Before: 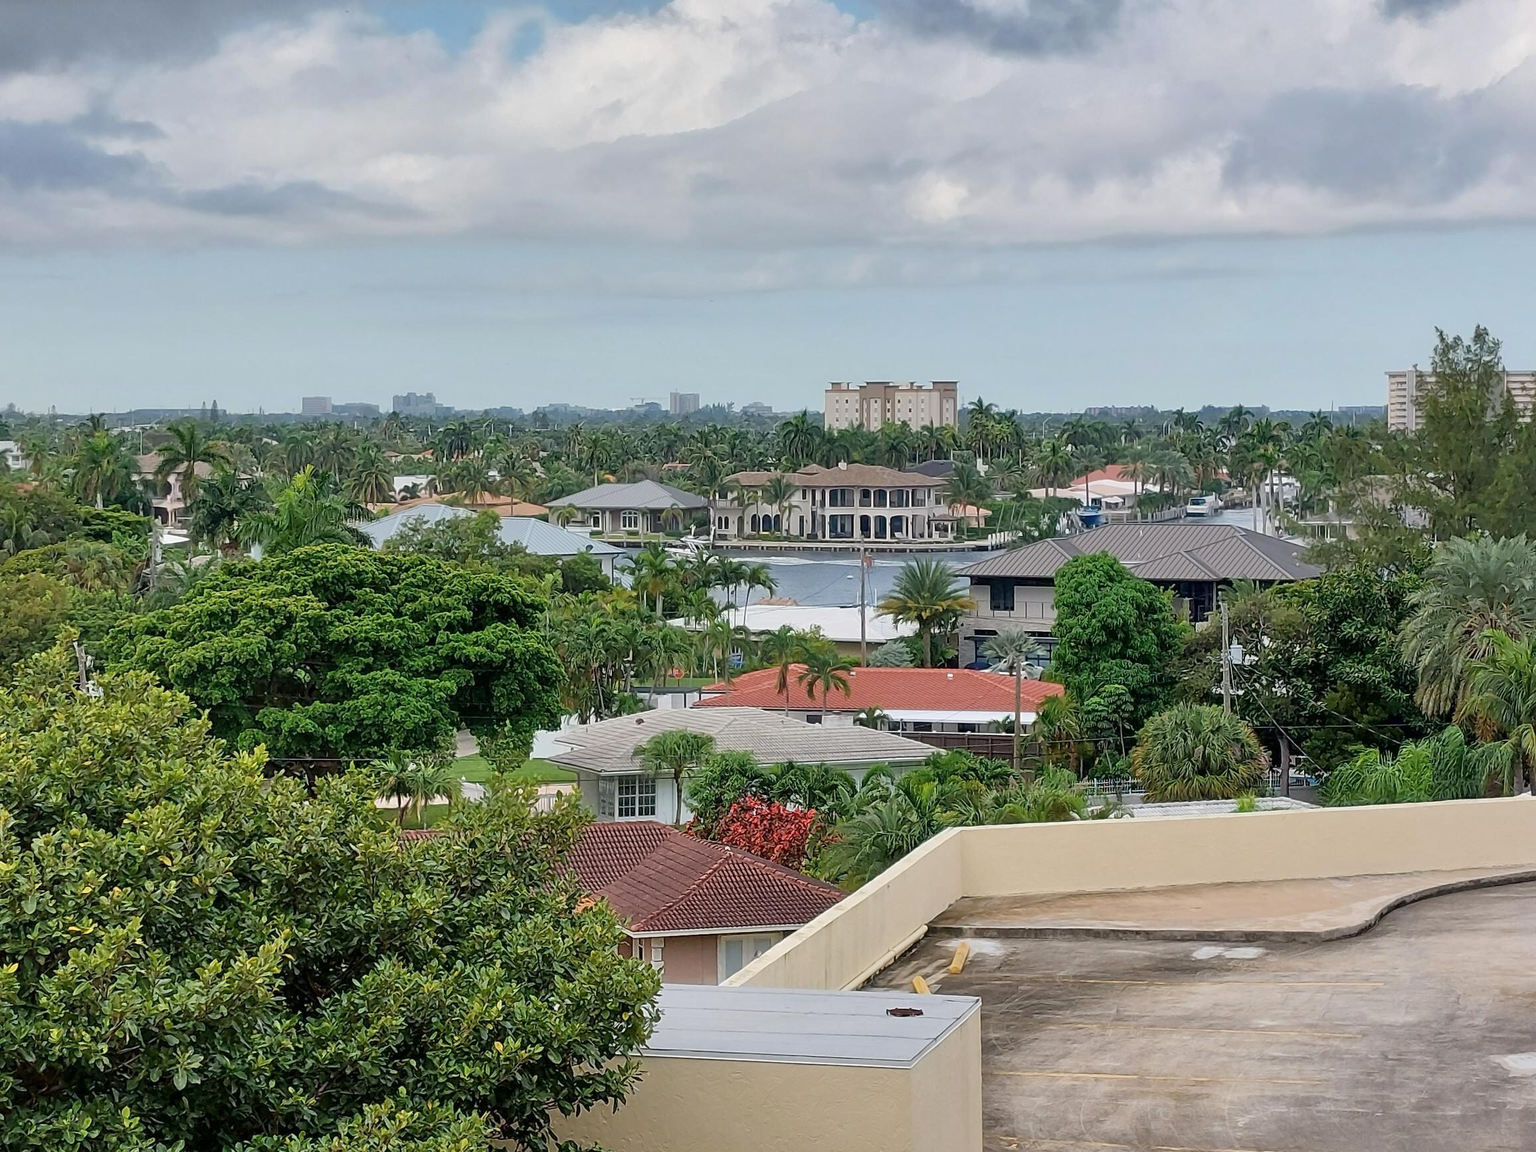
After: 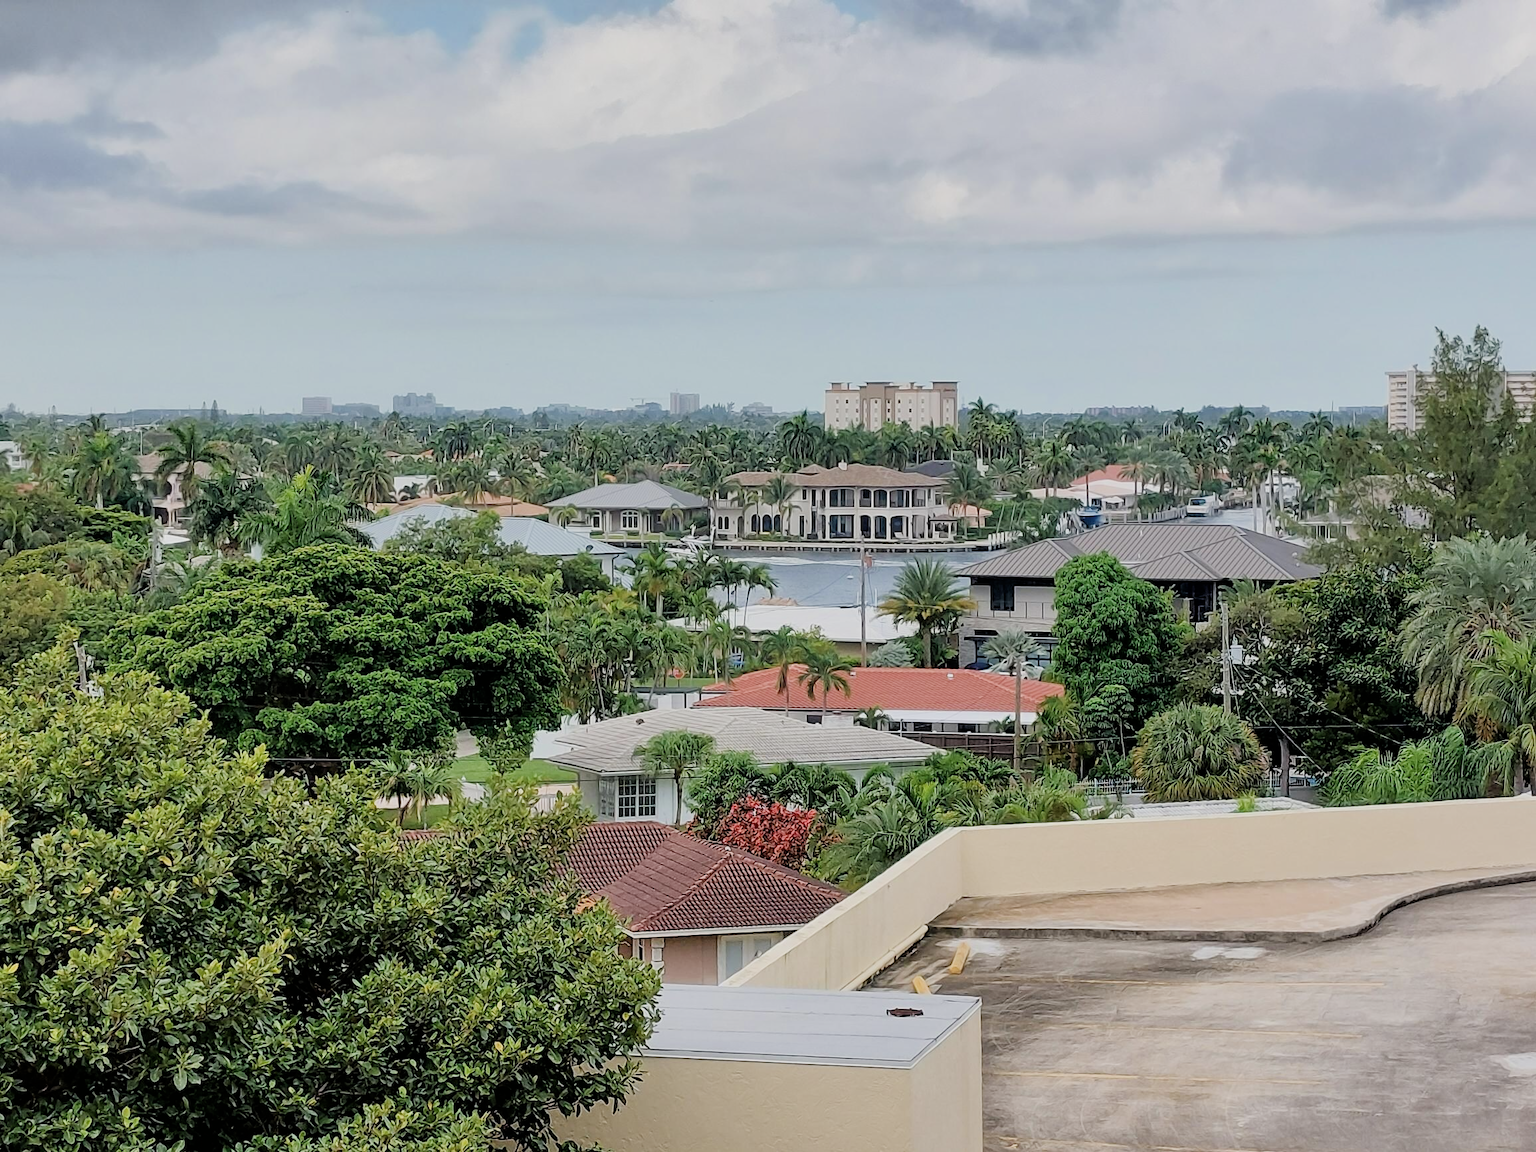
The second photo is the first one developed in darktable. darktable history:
tone equalizer: -8 EV -0.444 EV, -7 EV -0.387 EV, -6 EV -0.363 EV, -5 EV -0.204 EV, -3 EV 0.252 EV, -2 EV 0.34 EV, -1 EV 0.4 EV, +0 EV 0.416 EV
contrast brightness saturation: contrast 0.012, saturation -0.068
filmic rgb: black relative exposure -7.65 EV, white relative exposure 4.56 EV, hardness 3.61, contrast 0.99
